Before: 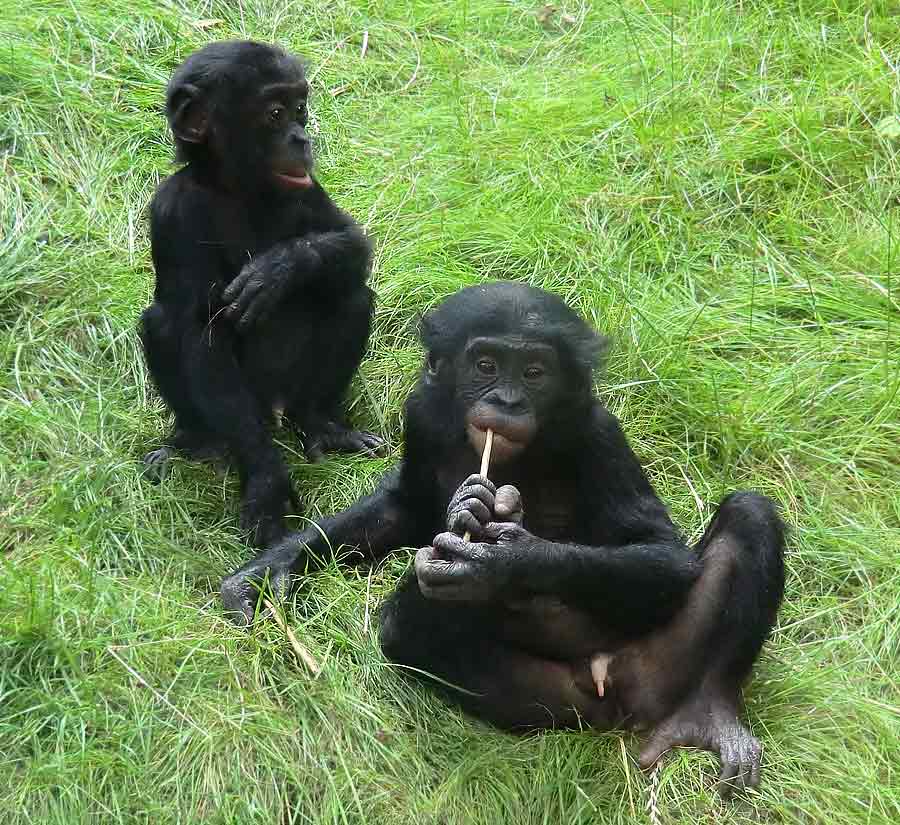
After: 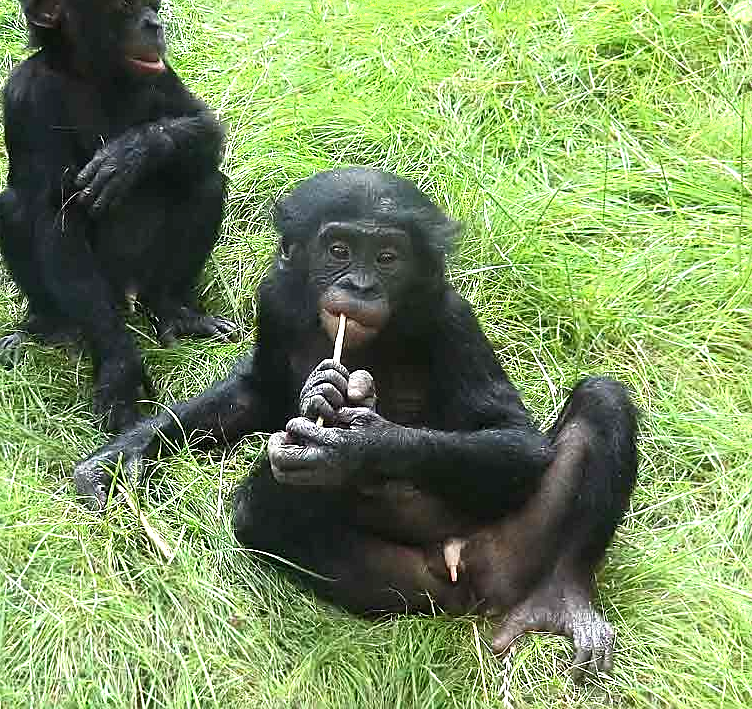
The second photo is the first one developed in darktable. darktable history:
sharpen: on, module defaults
exposure: exposure 0.57 EV, compensate highlight preservation false
shadows and highlights: shadows -0.351, highlights 41.27
crop: left 16.376%, top 14.042%
